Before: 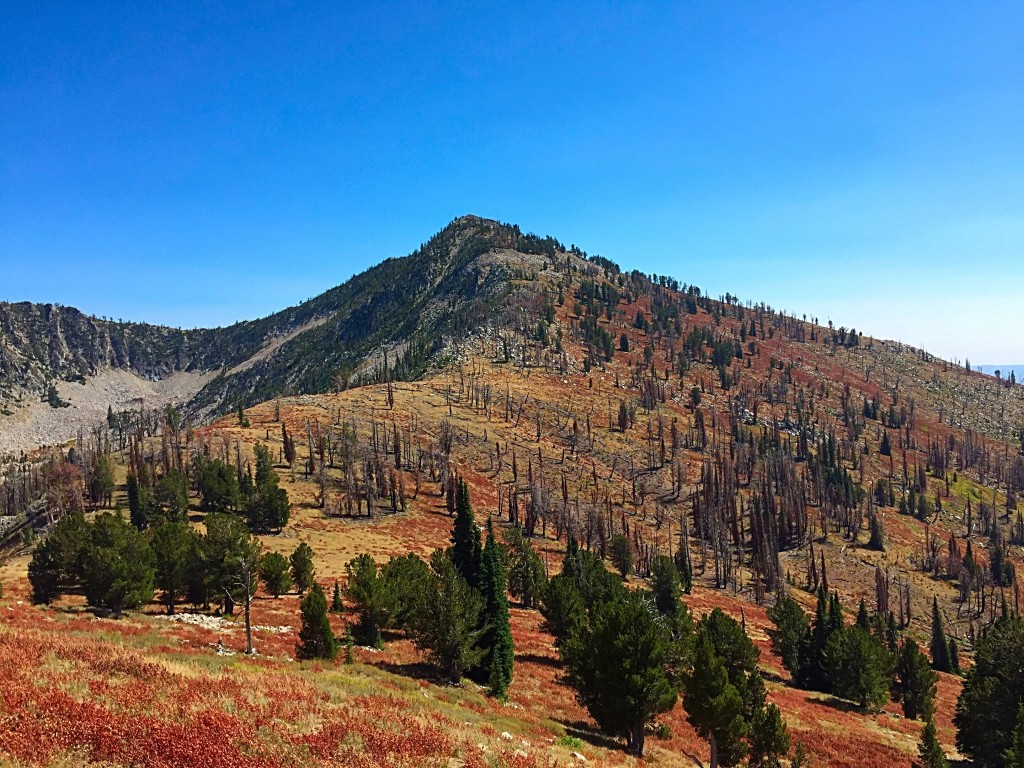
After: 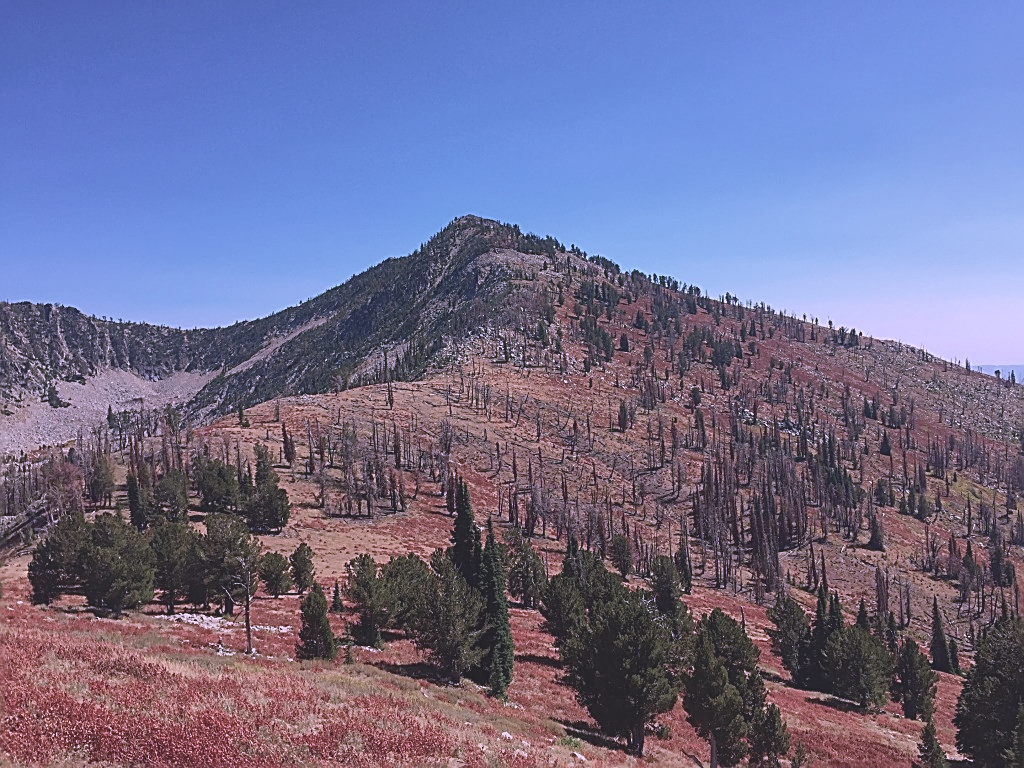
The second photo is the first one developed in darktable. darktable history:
sharpen: on, module defaults
contrast brightness saturation: contrast -0.26, saturation -0.43
color correction: highlights a* 15.03, highlights b* -25.07
